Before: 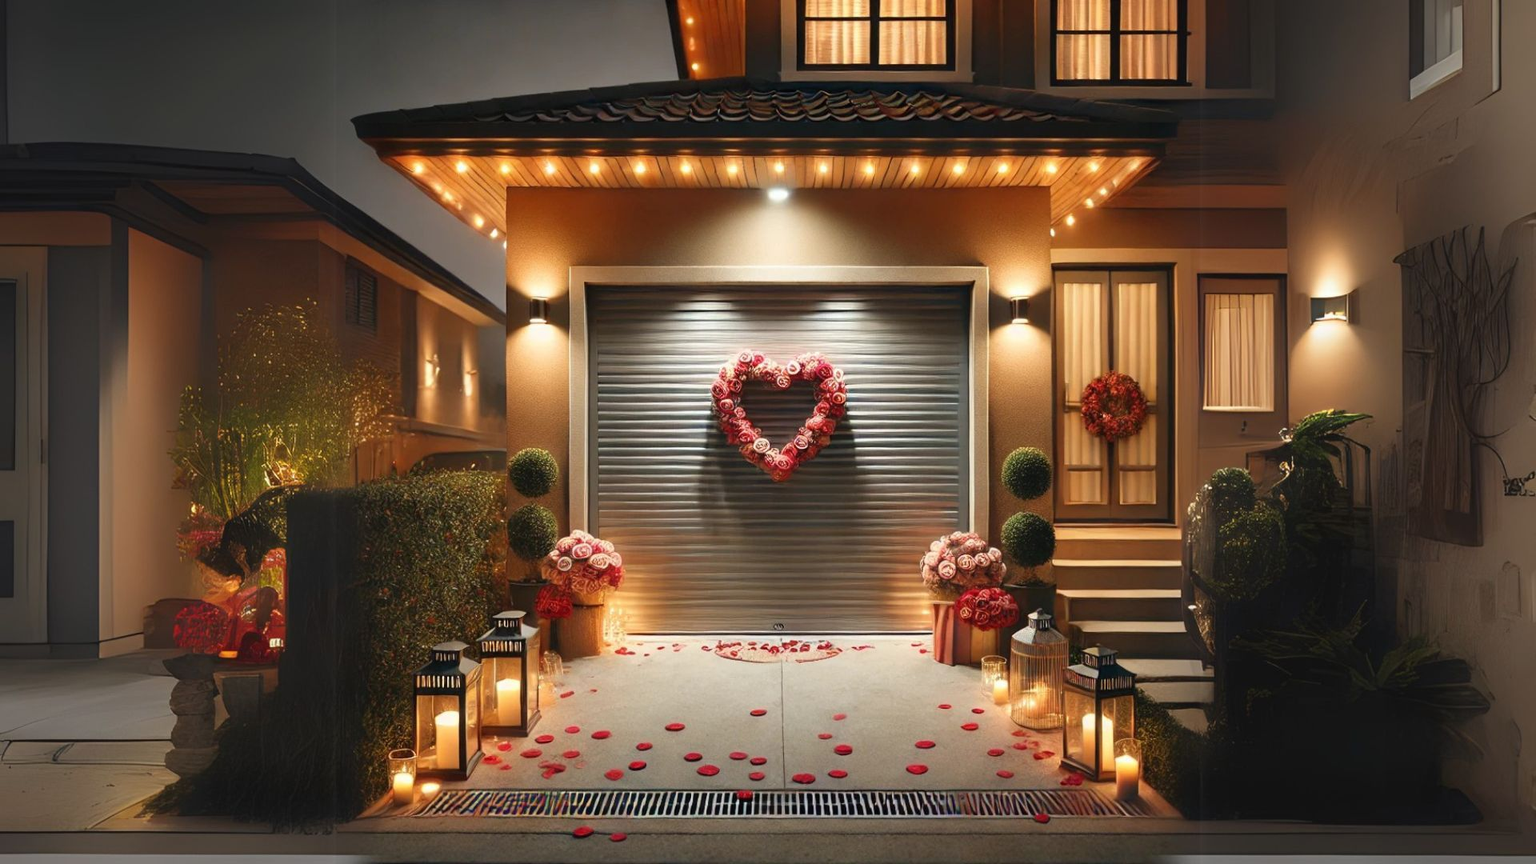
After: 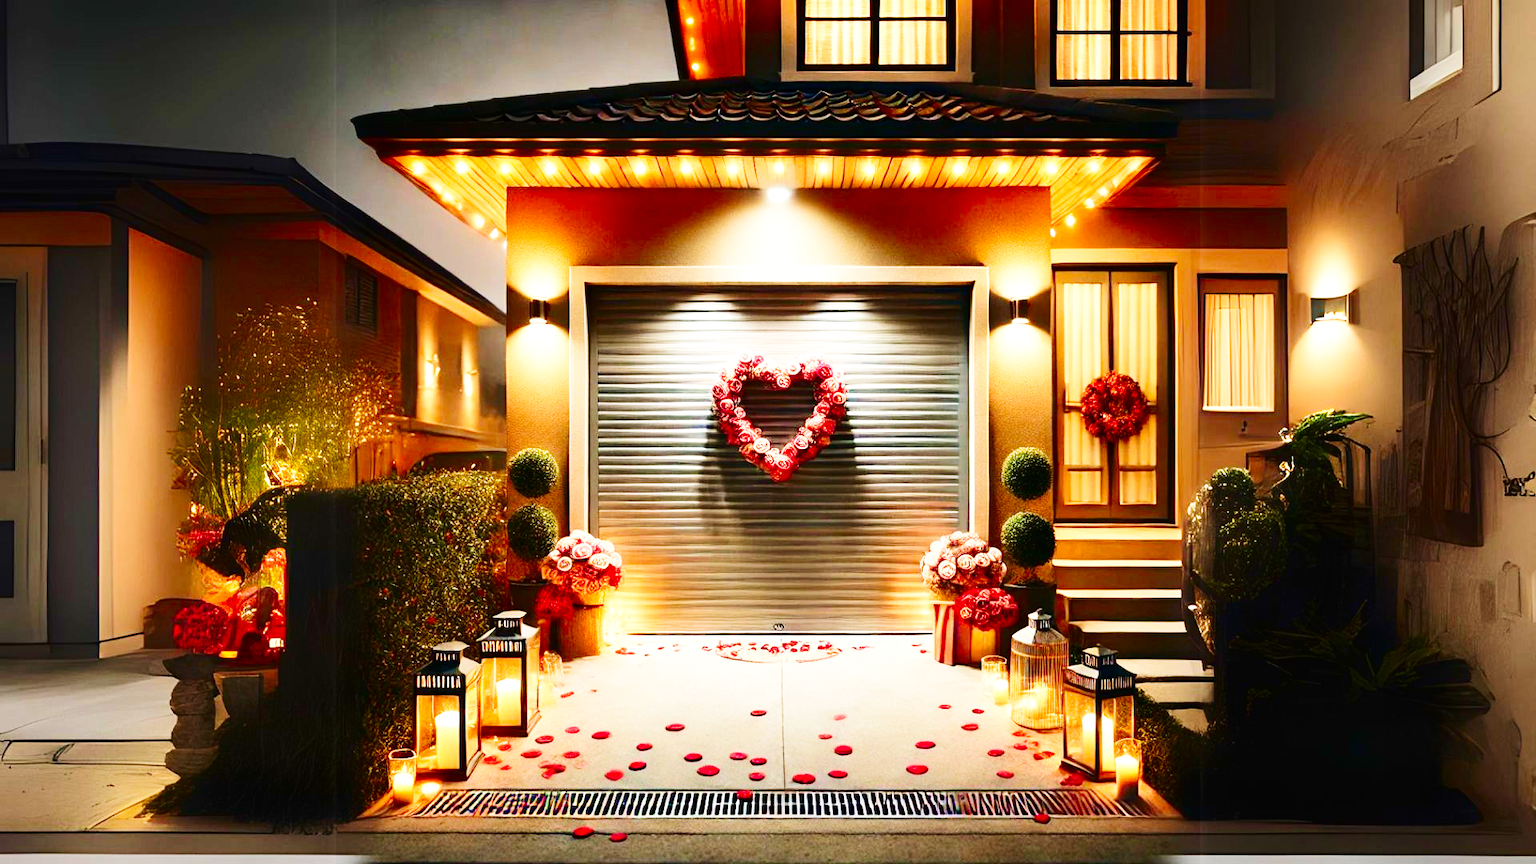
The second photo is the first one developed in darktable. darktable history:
base curve: curves: ch0 [(0, 0.003) (0.001, 0.002) (0.006, 0.004) (0.02, 0.022) (0.048, 0.086) (0.094, 0.234) (0.162, 0.431) (0.258, 0.629) (0.385, 0.8) (0.548, 0.918) (0.751, 0.988) (1, 1)], preserve colors none
exposure: exposure 0.217 EV, compensate highlight preservation false
velvia: on, module defaults
contrast brightness saturation: contrast 0.19, brightness -0.11, saturation 0.21
white balance: emerald 1
